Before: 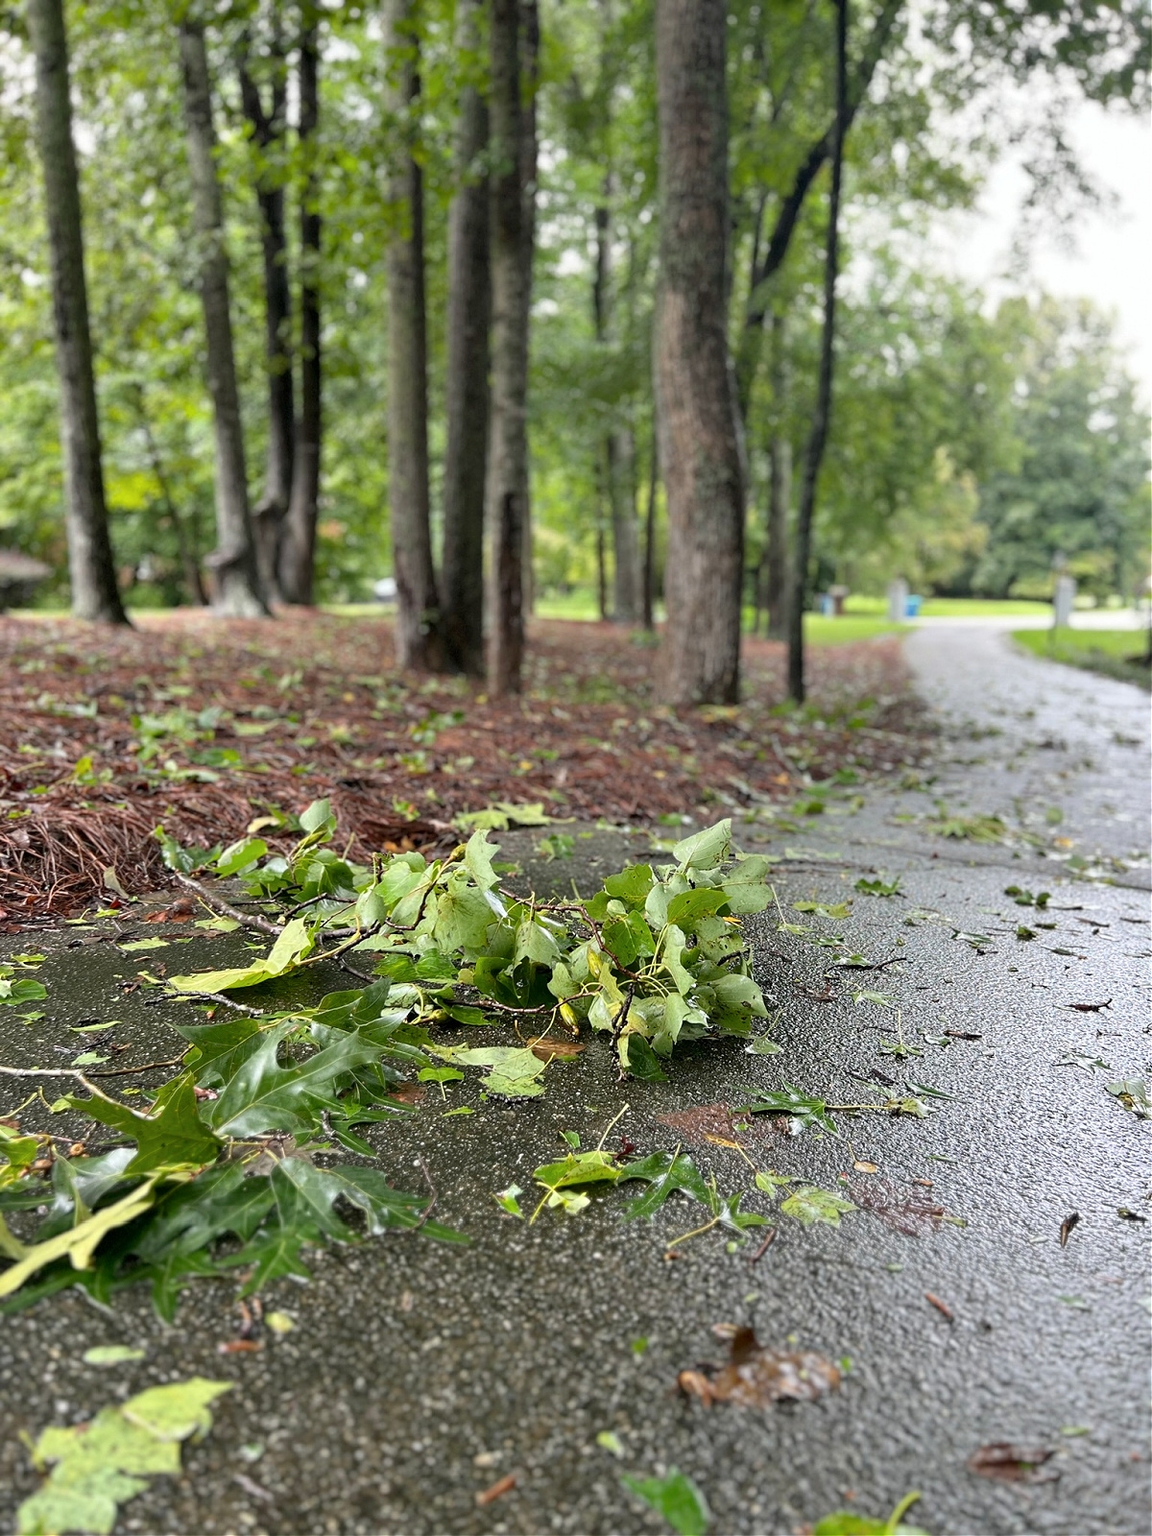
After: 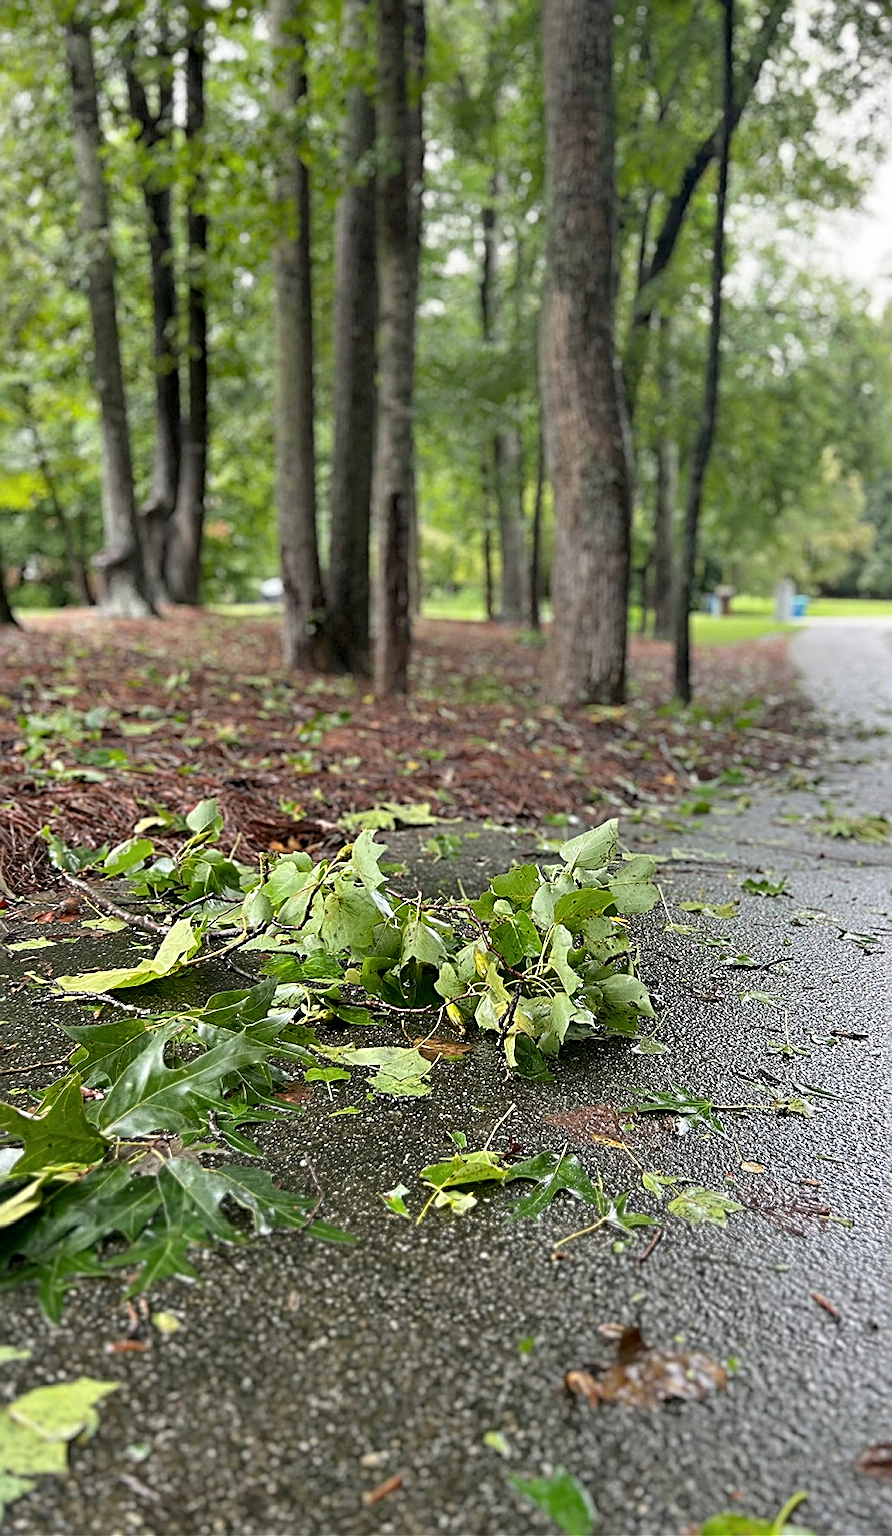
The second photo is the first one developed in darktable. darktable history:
crop: left 9.894%, right 12.552%
sharpen: radius 2.536, amount 0.628
